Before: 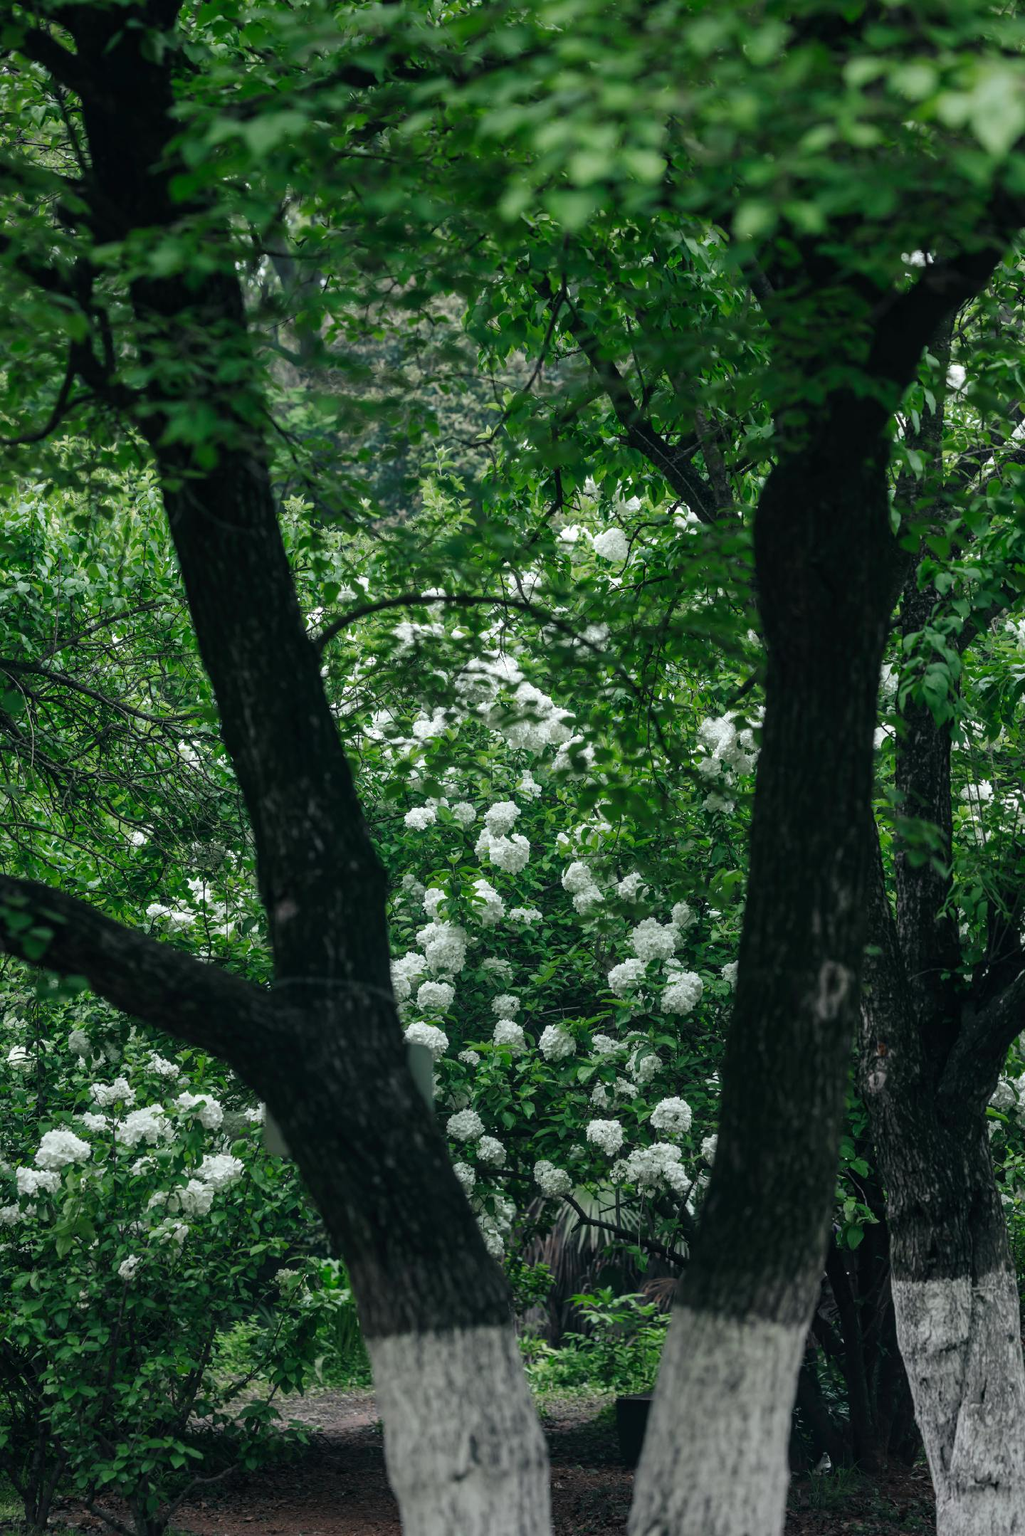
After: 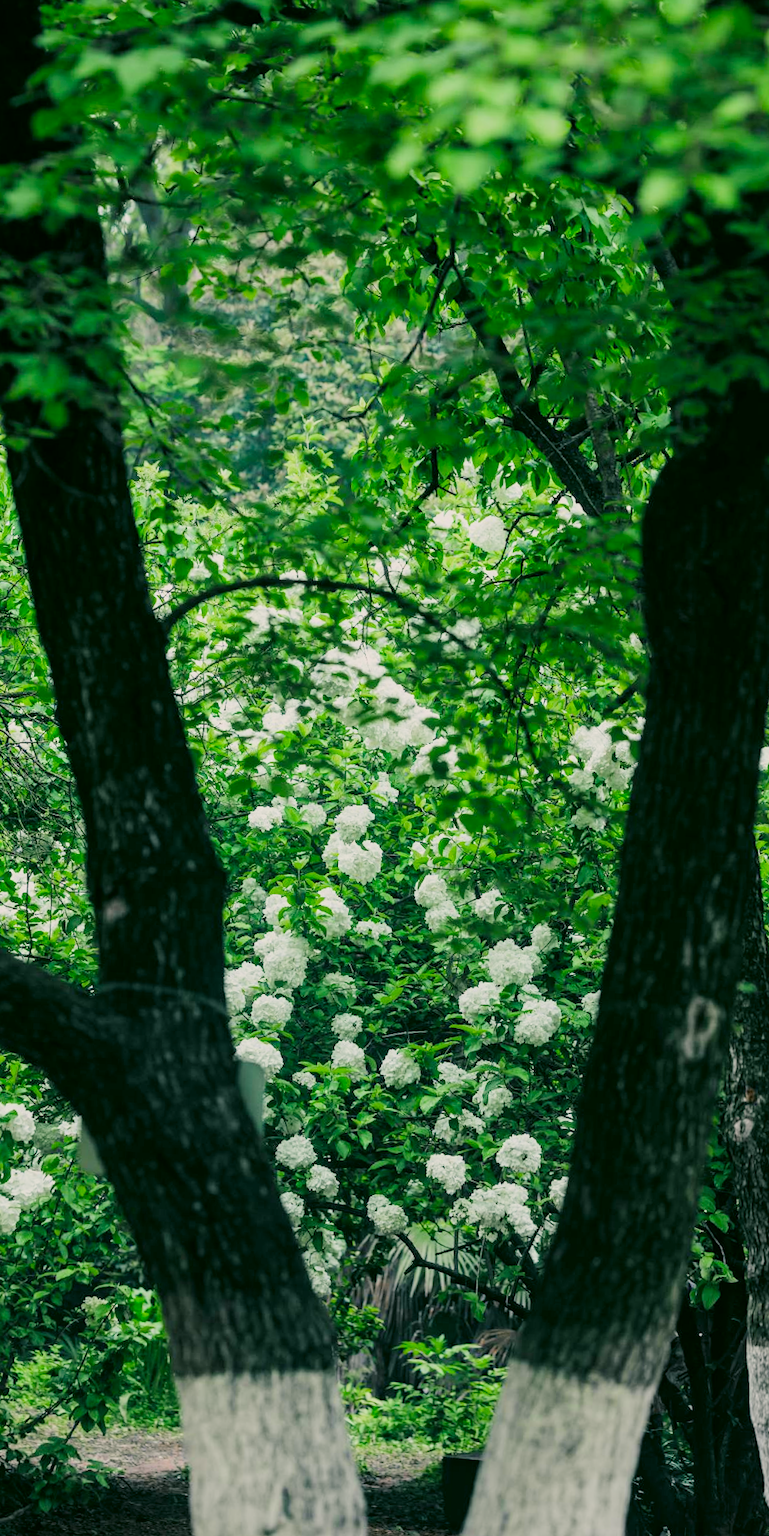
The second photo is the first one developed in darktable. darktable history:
crop and rotate: angle -3.13°, left 14.183%, top 0.015%, right 10.735%, bottom 0.083%
vignetting: fall-off start 116.05%, fall-off radius 58.42%, dithering 16-bit output
color correction: highlights a* 4.07, highlights b* 4.95, shadows a* -7.53, shadows b* 5.06
filmic rgb: black relative exposure -7.18 EV, white relative exposure 5.36 EV, threshold 5.95 EV, hardness 3.02, preserve chrominance RGB euclidean norm, color science v5 (2021), contrast in shadows safe, contrast in highlights safe, enable highlight reconstruction true
exposure: black level correction 0.001, exposure 1.117 EV, compensate highlight preservation false
color balance rgb: shadows lift › chroma 2.041%, shadows lift › hue 222.19°, linear chroma grading › global chroma 9.39%, perceptual saturation grading › global saturation 0.811%, global vibrance 20%
